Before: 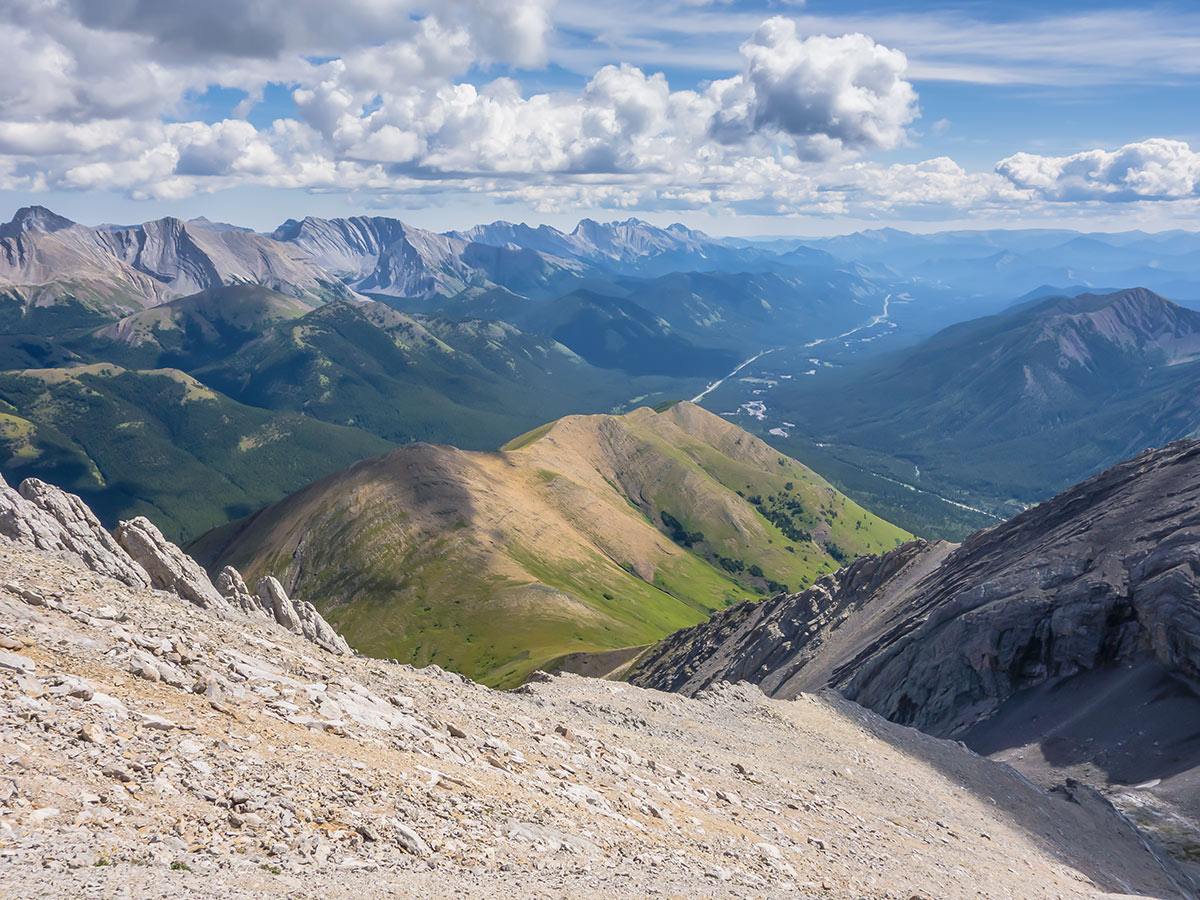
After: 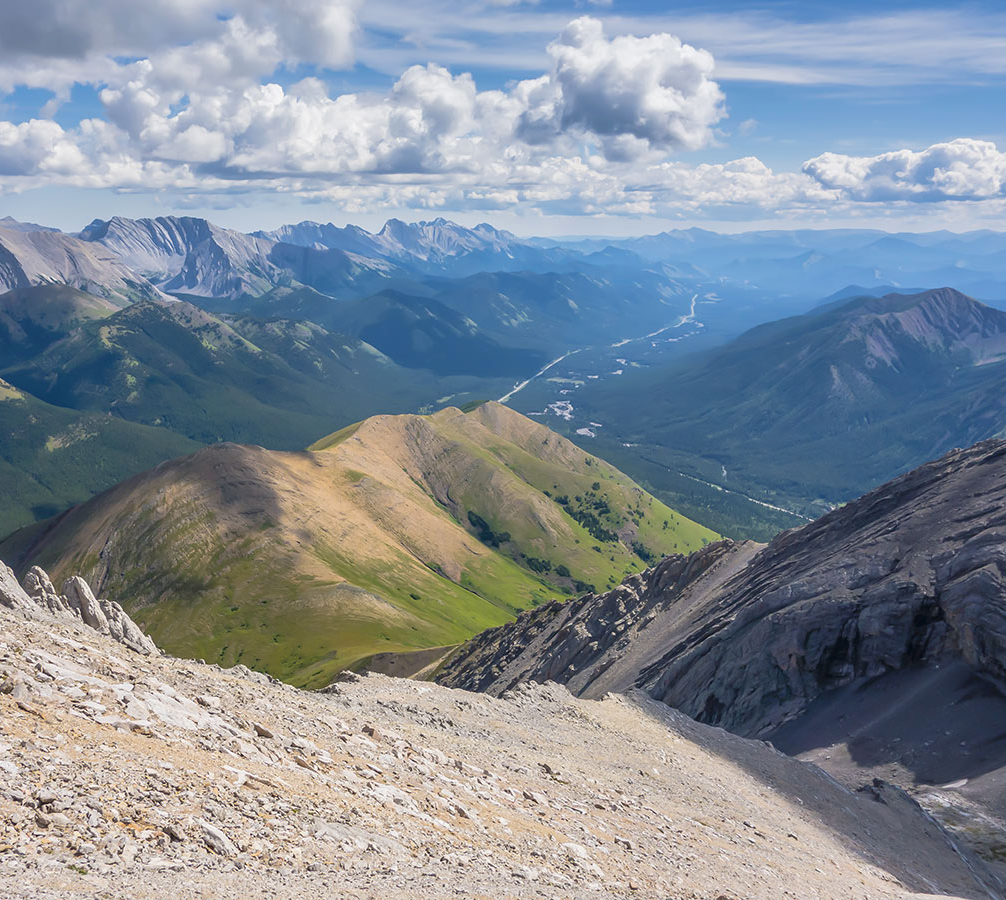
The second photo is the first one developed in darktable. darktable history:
shadows and highlights: shadows 25.44, highlights -24.44
crop: left 16.12%
tone equalizer: on, module defaults
